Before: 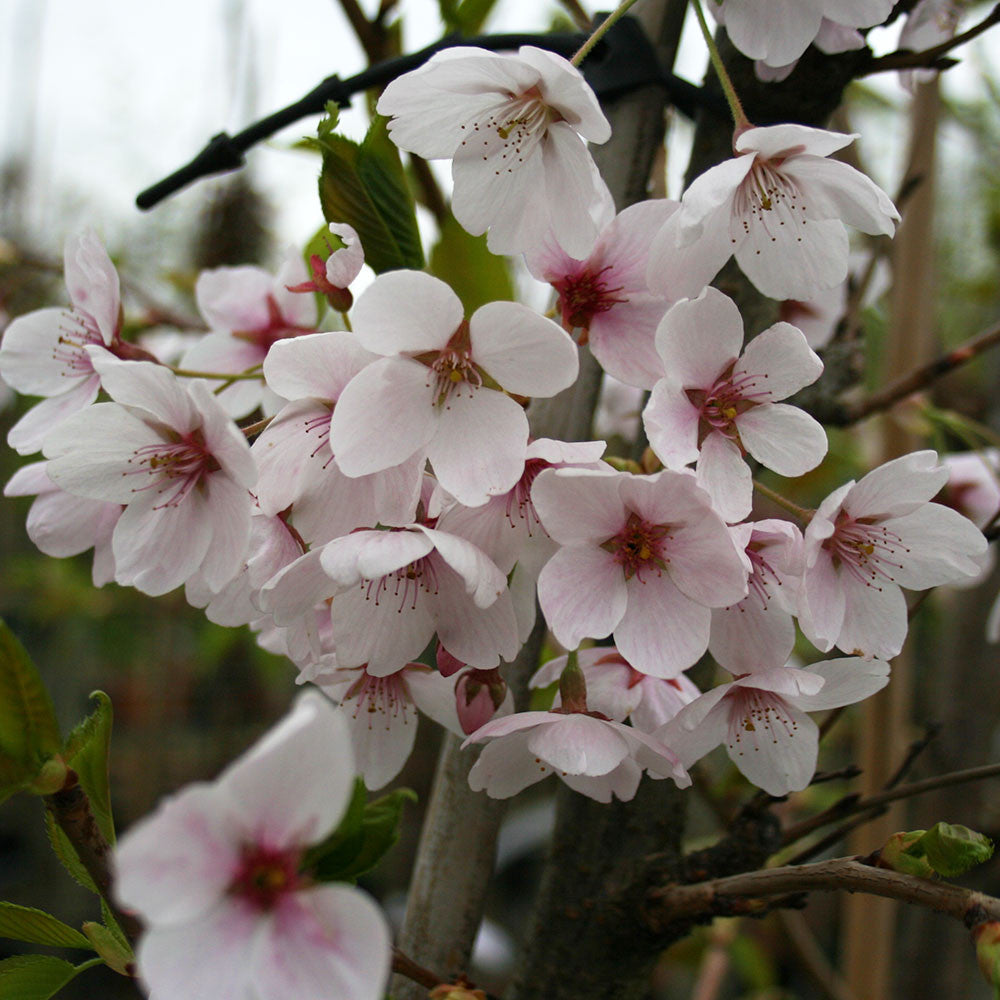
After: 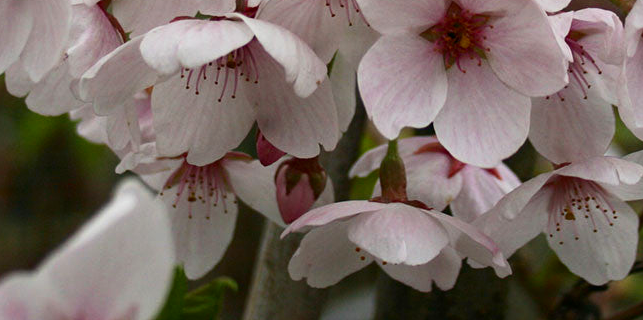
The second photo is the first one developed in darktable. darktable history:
contrast brightness saturation: contrast 0.15, brightness -0.01, saturation 0.1
crop: left 18.091%, top 51.13%, right 17.525%, bottom 16.85%
